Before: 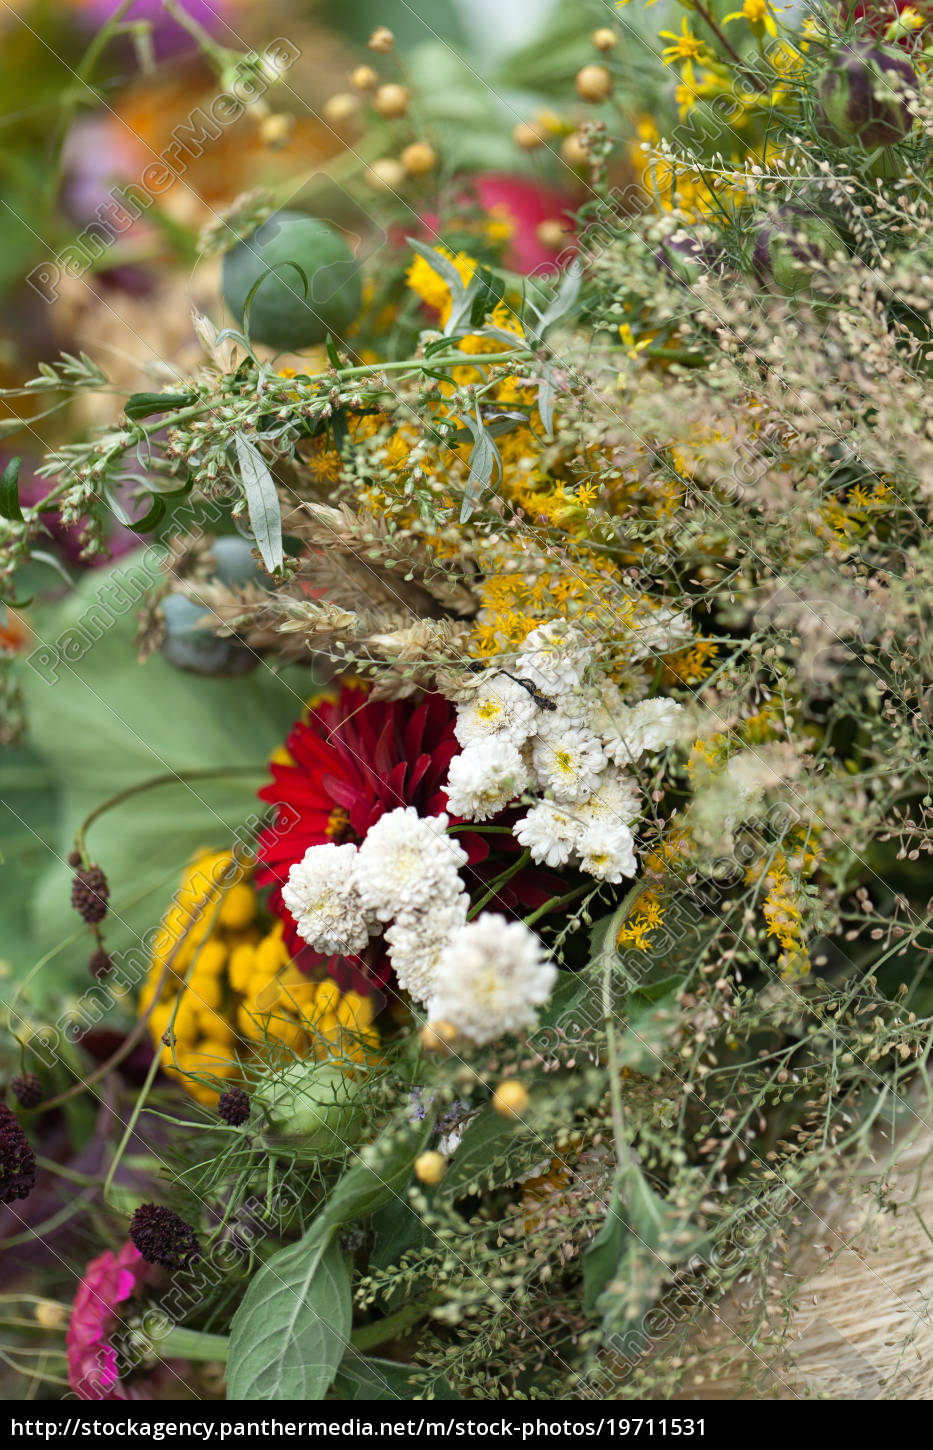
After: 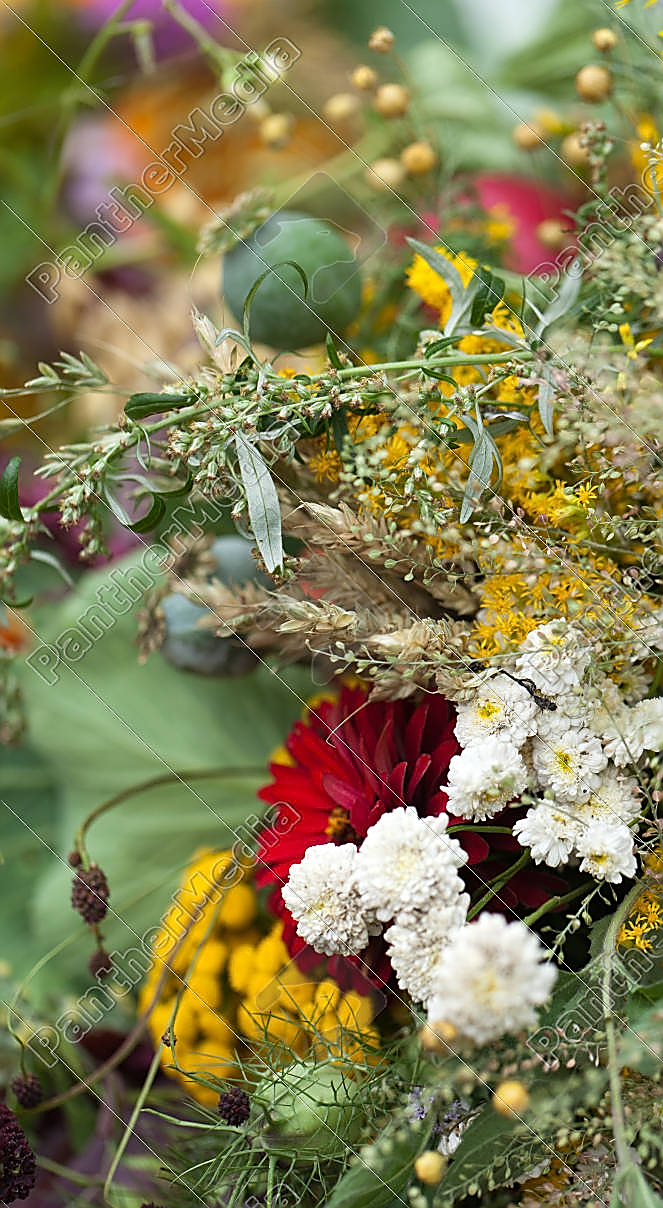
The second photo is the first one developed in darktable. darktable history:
crop: right 28.885%, bottom 16.626%
sharpen: radius 1.4, amount 1.25, threshold 0.7
